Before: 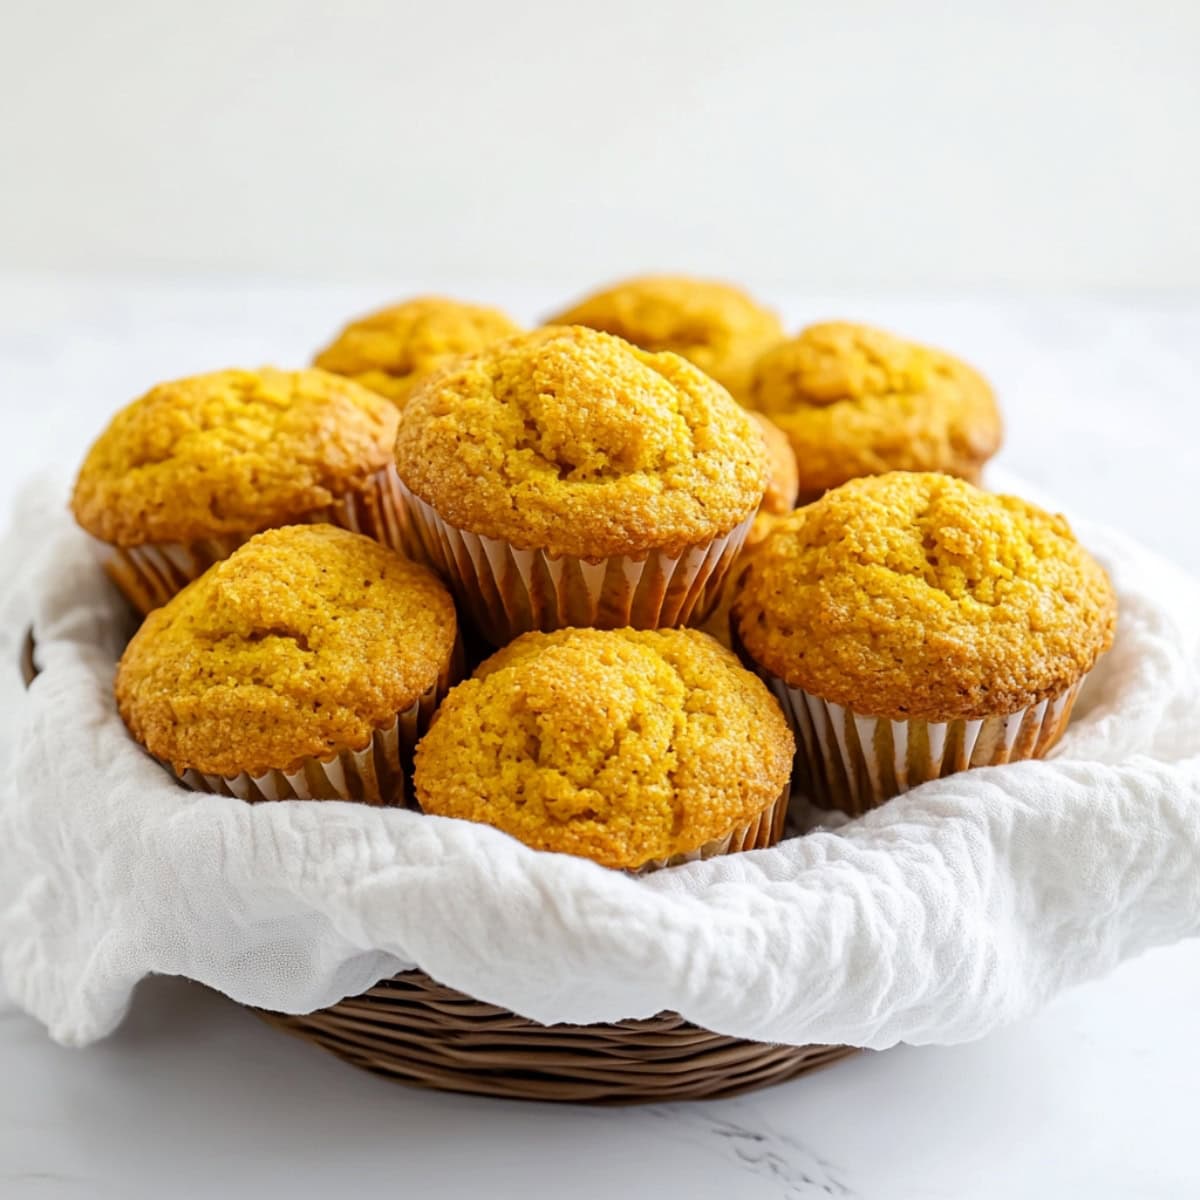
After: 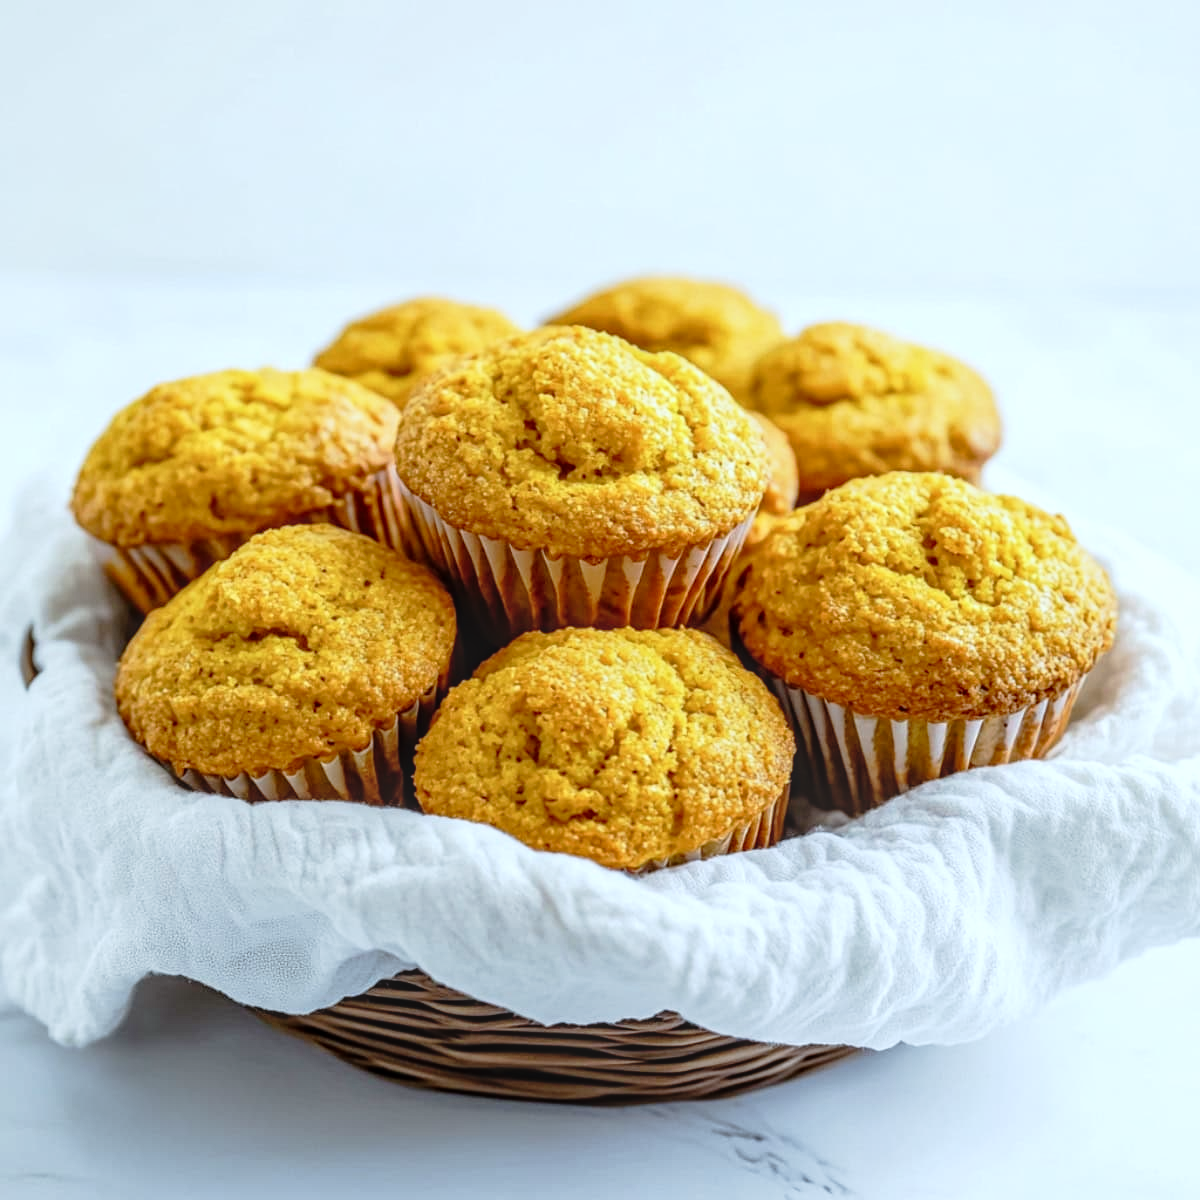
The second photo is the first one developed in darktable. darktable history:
color calibration: illuminant F (fluorescent), F source F9 (Cool White Deluxe 4150 K) – high CRI, x 0.374, y 0.373, temperature 4152.54 K
local contrast: highlights 2%, shadows 5%, detail 133%
tone curve: curves: ch0 [(0, 0.013) (0.117, 0.081) (0.257, 0.259) (0.408, 0.45) (0.611, 0.64) (0.81, 0.857) (1, 1)]; ch1 [(0, 0) (0.287, 0.198) (0.501, 0.506) (0.56, 0.584) (0.715, 0.741) (0.976, 0.992)]; ch2 [(0, 0) (0.369, 0.362) (0.5, 0.5) (0.537, 0.547) (0.59, 0.603) (0.681, 0.754) (1, 1)], preserve colors none
